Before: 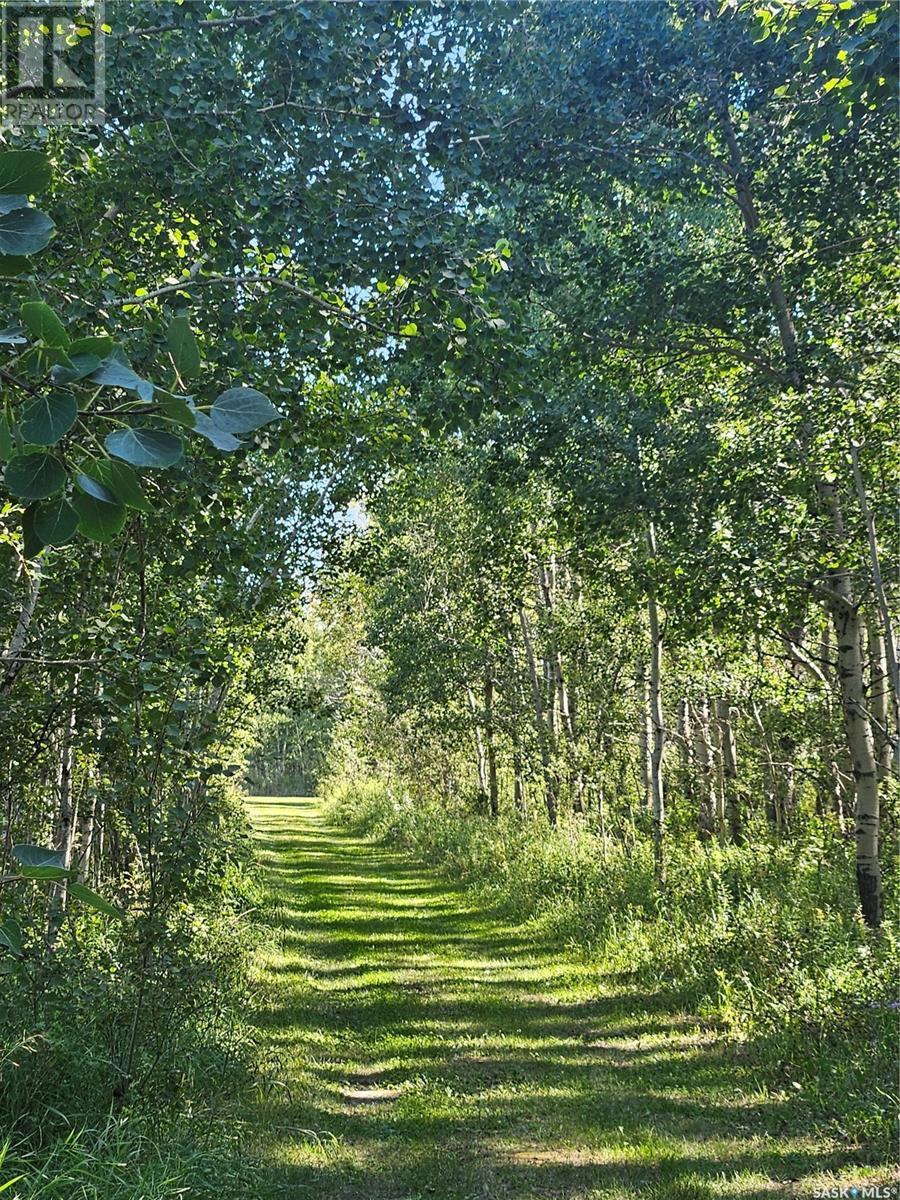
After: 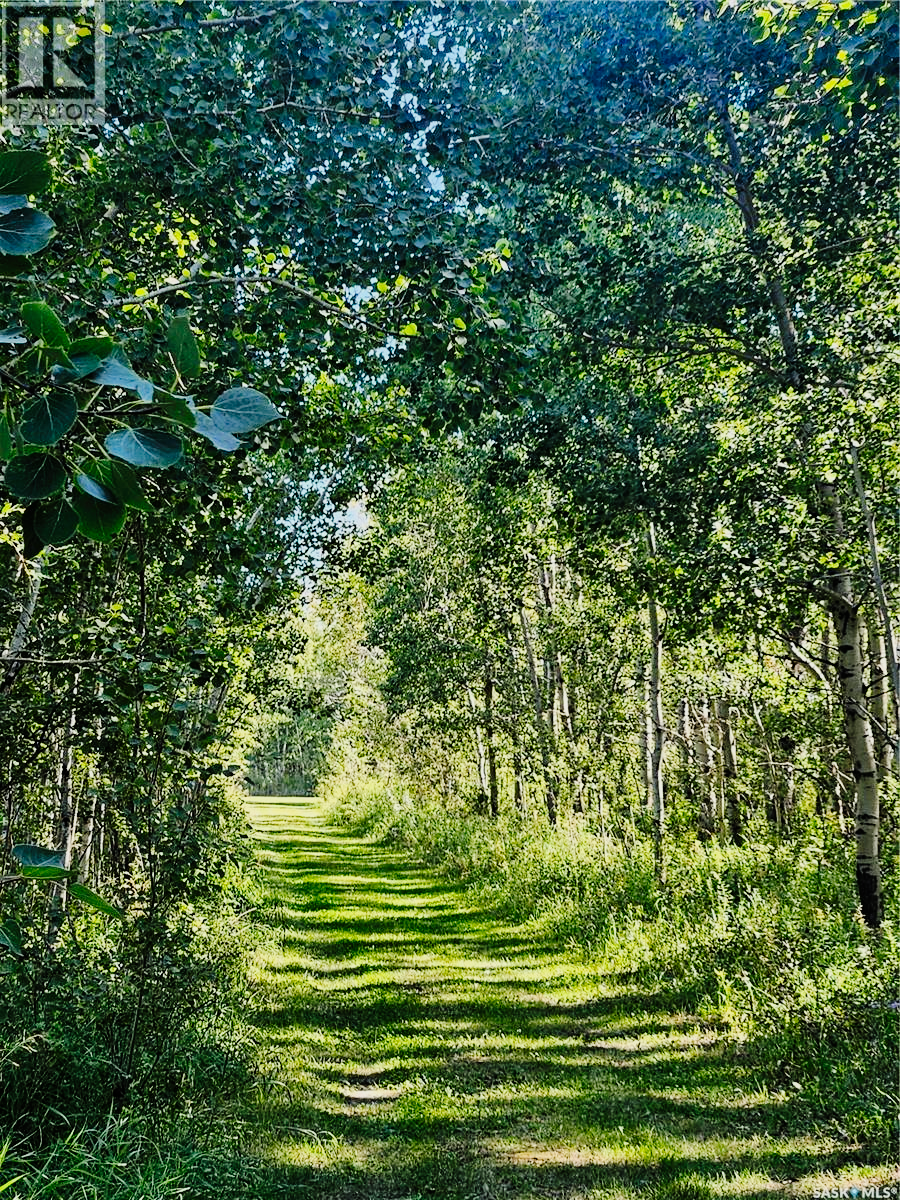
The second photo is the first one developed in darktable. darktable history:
tone equalizer: on, module defaults
tone curve: curves: ch0 [(0, 0) (0.003, 0.003) (0.011, 0.005) (0.025, 0.008) (0.044, 0.012) (0.069, 0.02) (0.1, 0.031) (0.136, 0.047) (0.177, 0.088) (0.224, 0.141) (0.277, 0.222) (0.335, 0.32) (0.399, 0.425) (0.468, 0.524) (0.543, 0.623) (0.623, 0.716) (0.709, 0.796) (0.801, 0.88) (0.898, 0.959) (1, 1)], preserve colors none
filmic rgb: black relative exposure -7.65 EV, white relative exposure 4.56 EV, hardness 3.61, color science v6 (2022)
